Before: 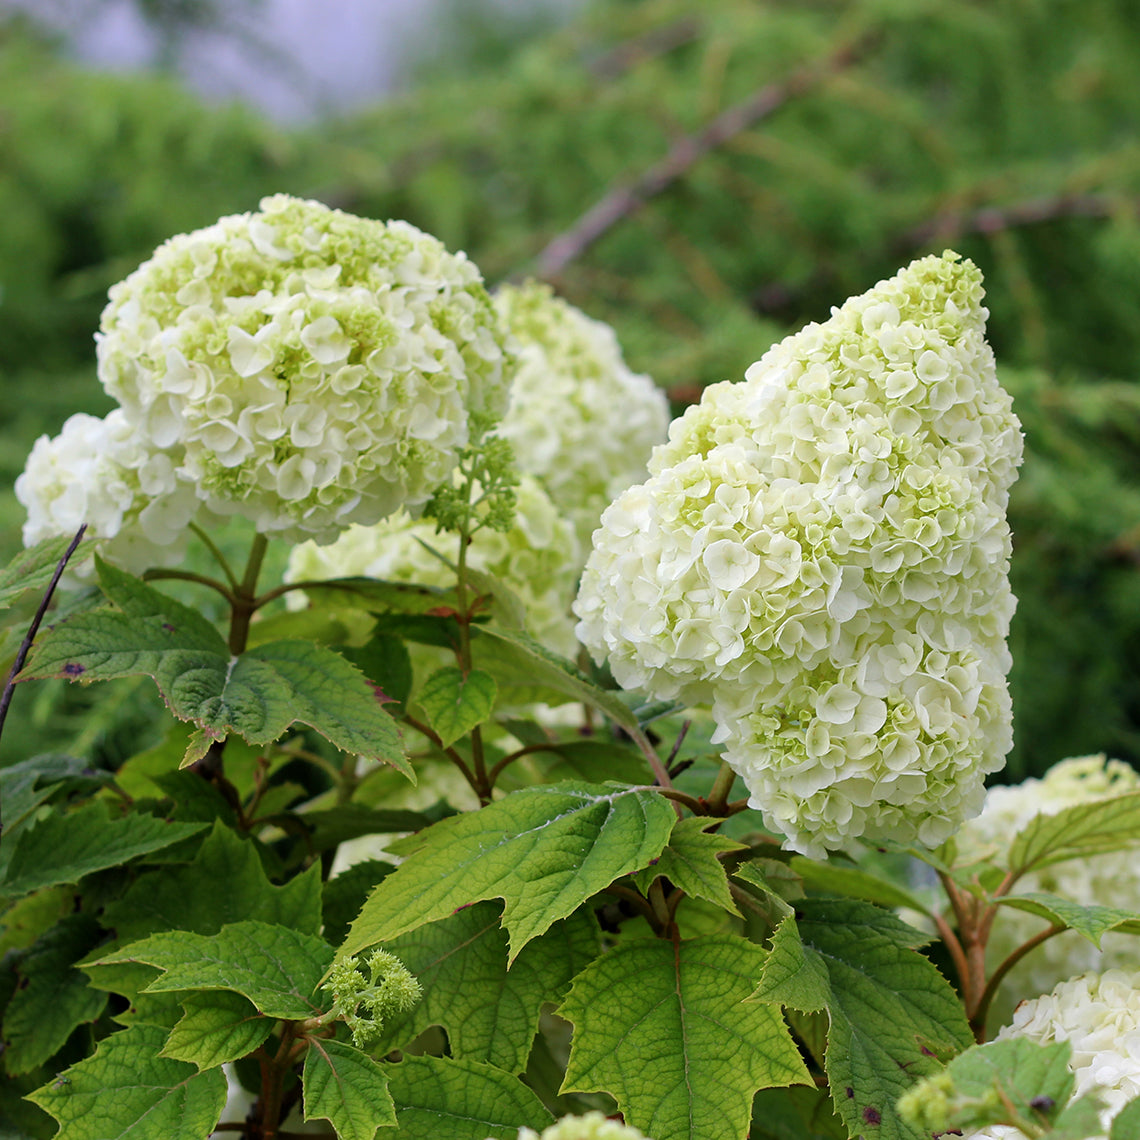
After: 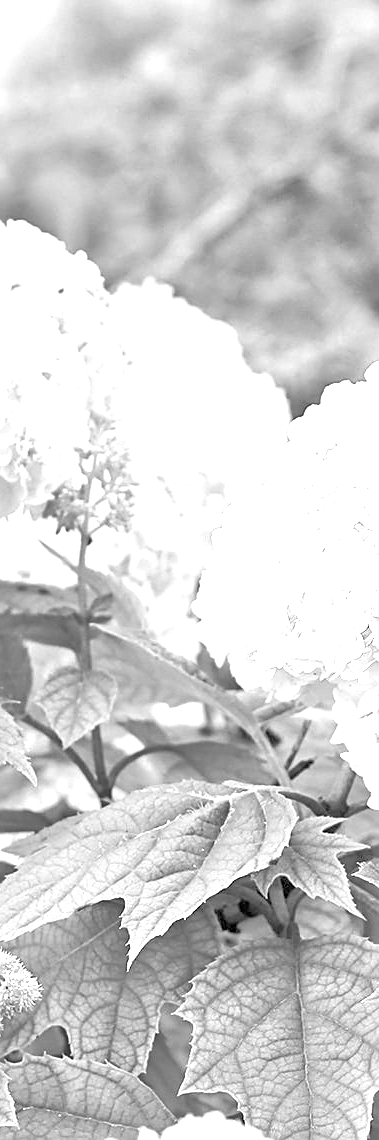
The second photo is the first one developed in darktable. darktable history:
crop: left 33.36%, right 33.36%
tone equalizer: -8 EV 2 EV, -7 EV 2 EV, -6 EV 2 EV, -5 EV 2 EV, -4 EV 2 EV, -3 EV 1.5 EV, -2 EV 1 EV, -1 EV 0.5 EV
exposure: black level correction 0, exposure 1.741 EV, compensate exposure bias true, compensate highlight preservation false
sharpen: on, module defaults
monochrome: on, module defaults
